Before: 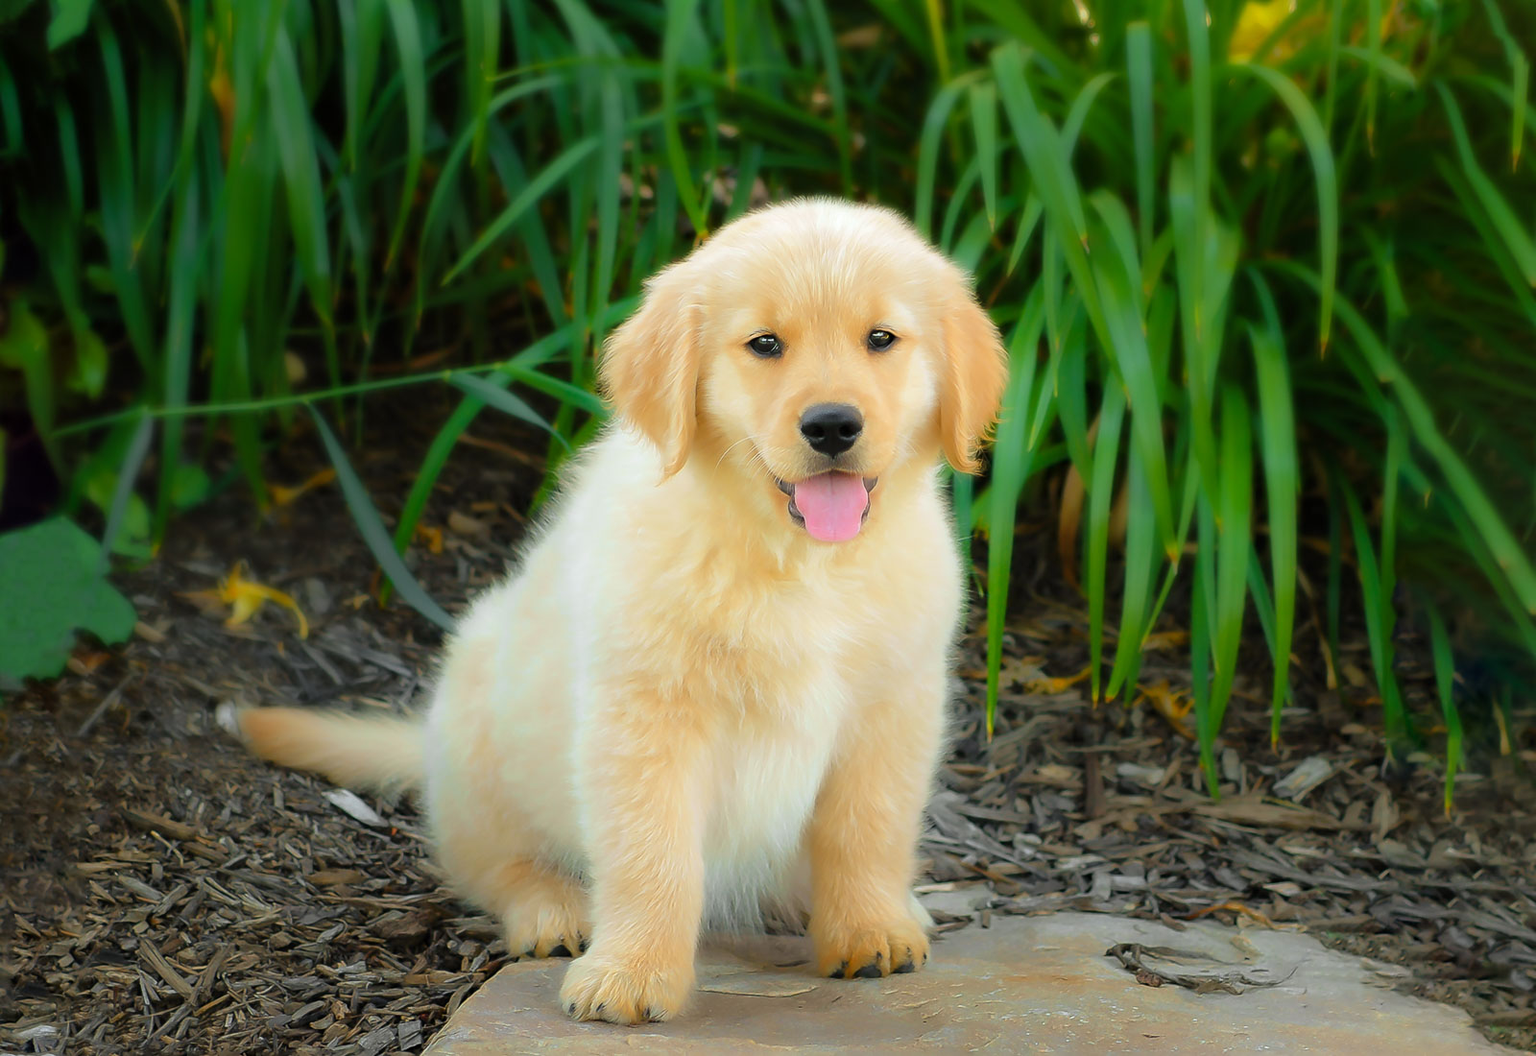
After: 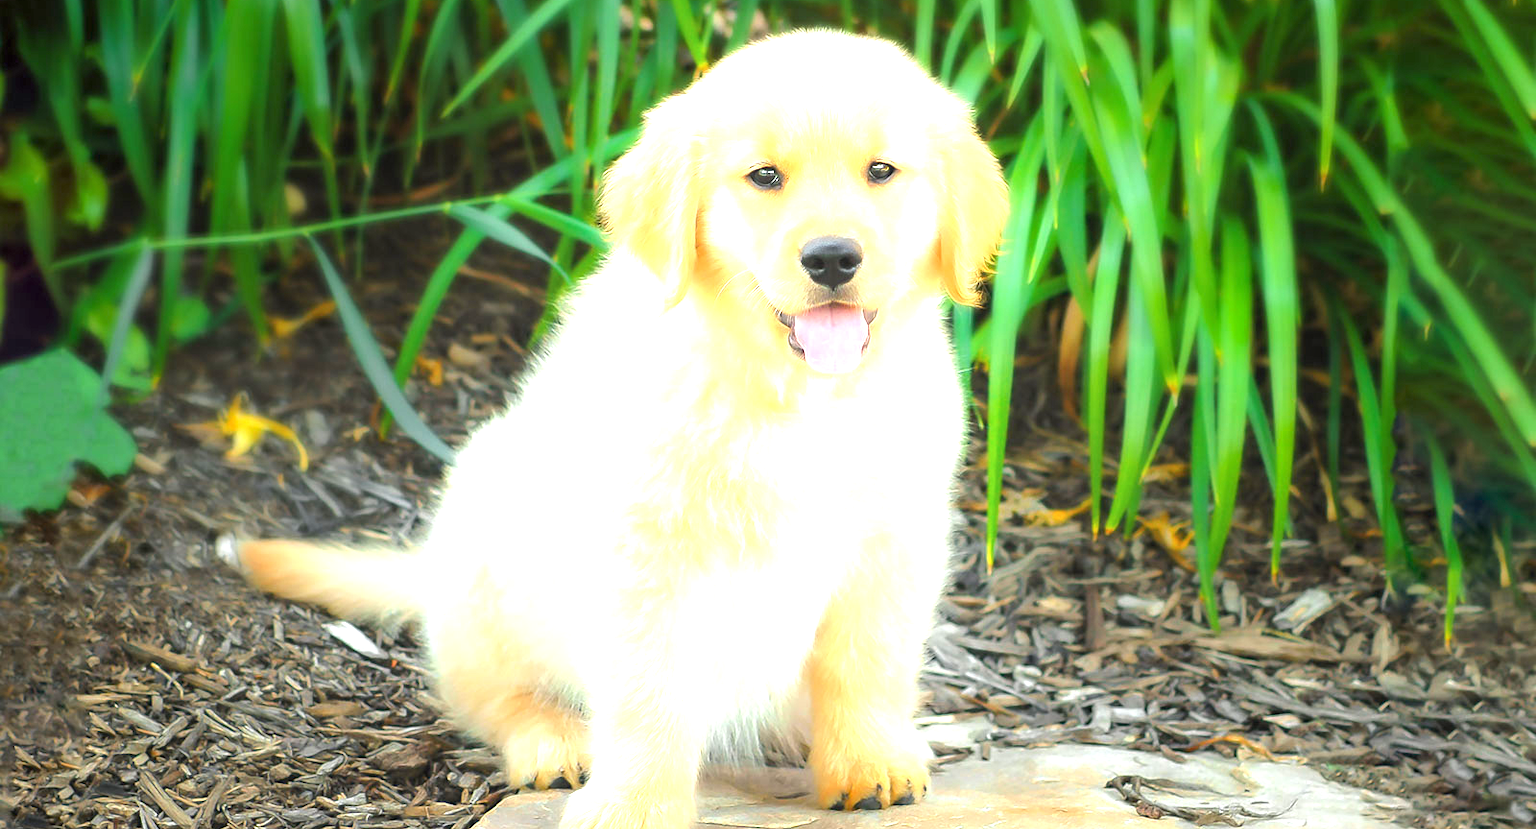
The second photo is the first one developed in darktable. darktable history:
crop and rotate: top 15.95%, bottom 5.477%
exposure: black level correction 0, exposure 1.617 EV, compensate exposure bias true, compensate highlight preservation false
local contrast: detail 109%
